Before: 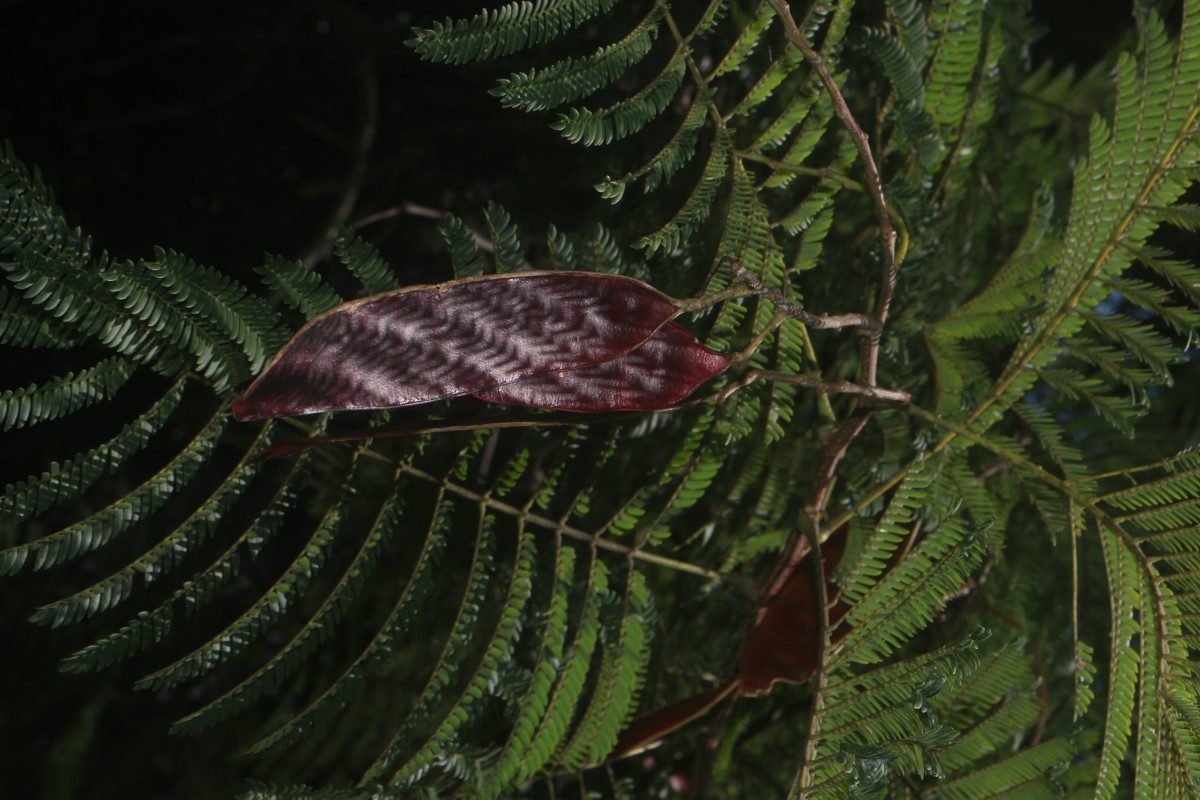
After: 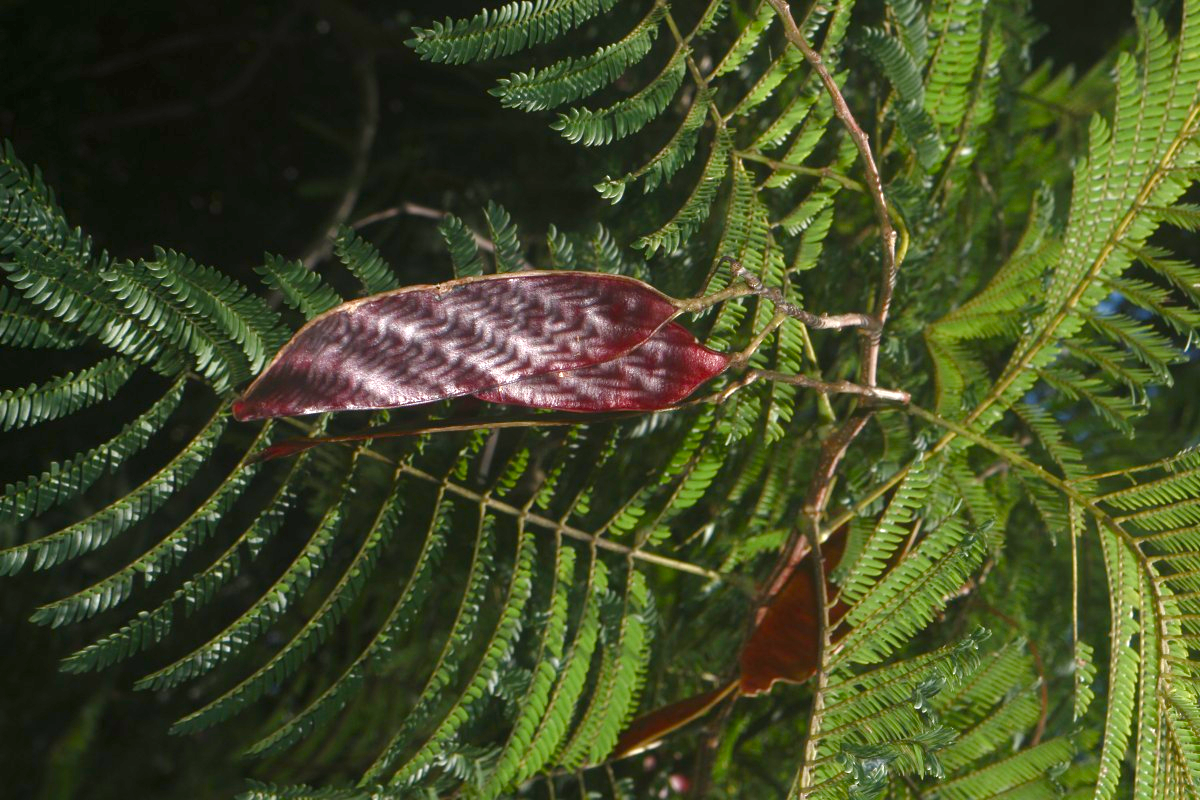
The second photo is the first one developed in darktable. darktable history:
color balance rgb: perceptual saturation grading › global saturation 20%, perceptual saturation grading › highlights -50%, perceptual saturation grading › shadows 30%, perceptual brilliance grading › global brilliance 10%, perceptual brilliance grading › shadows 15%
exposure: exposure 0.95 EV, compensate highlight preservation false
